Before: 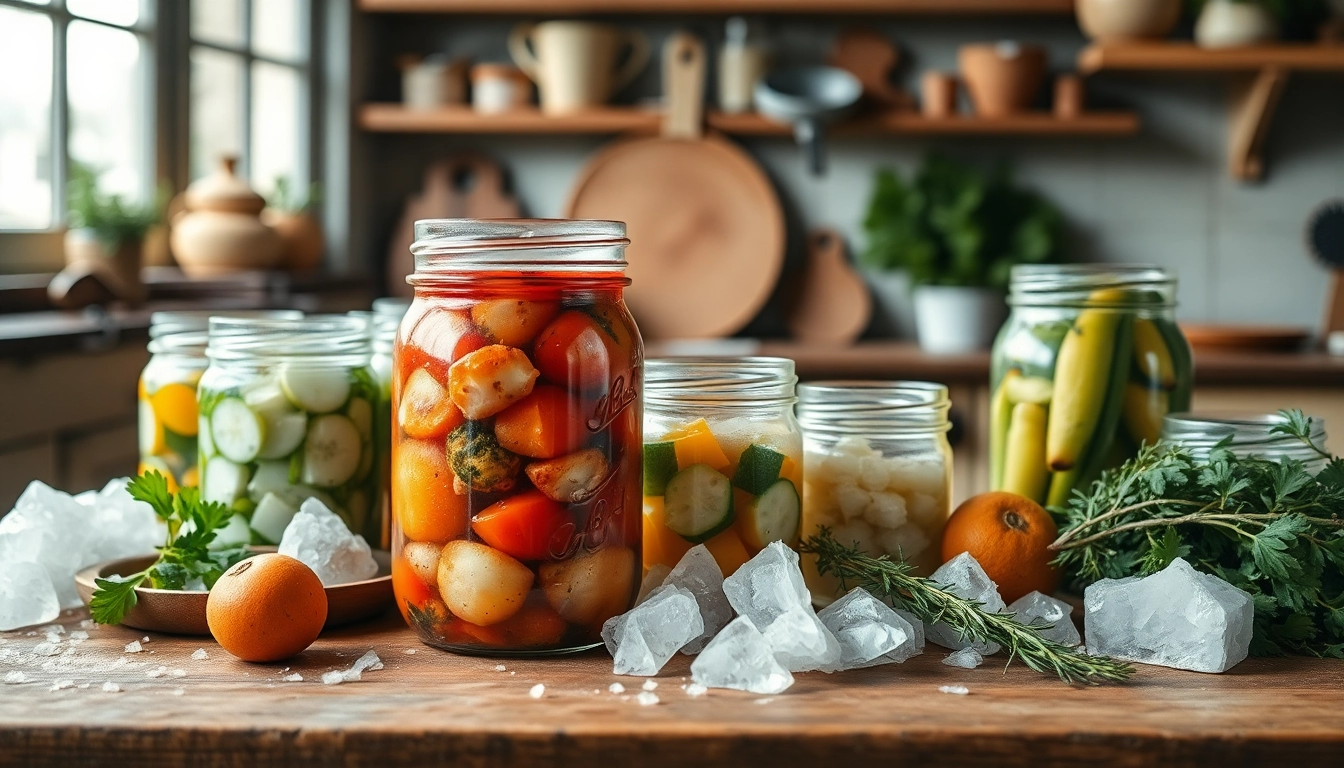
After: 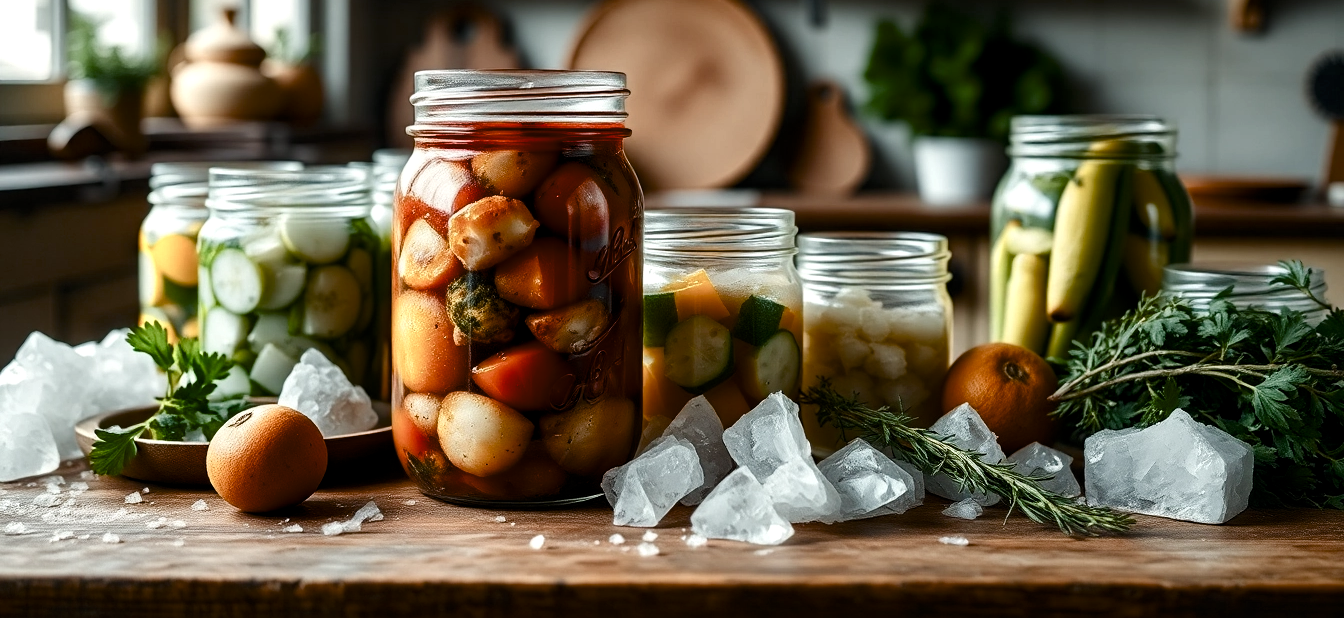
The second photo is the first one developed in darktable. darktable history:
color balance rgb: shadows fall-off 100.502%, perceptual saturation grading › global saturation 20%, perceptual saturation grading › highlights -49.624%, perceptual saturation grading › shadows 25.313%, mask middle-gray fulcrum 22.954%, saturation formula JzAzBz (2021)
levels: gray 59.34%, levels [0.029, 0.545, 0.971]
tone equalizer: on, module defaults
crop and rotate: top 19.441%
